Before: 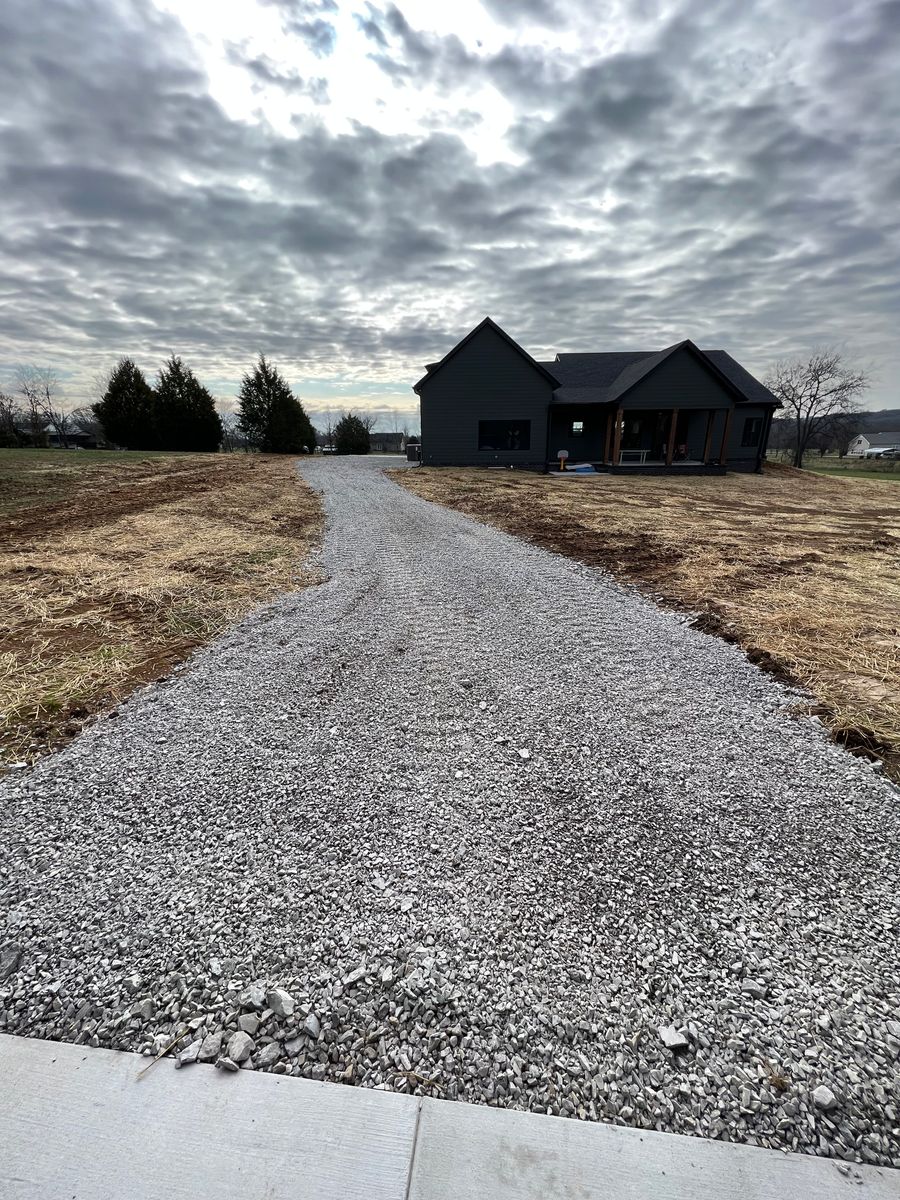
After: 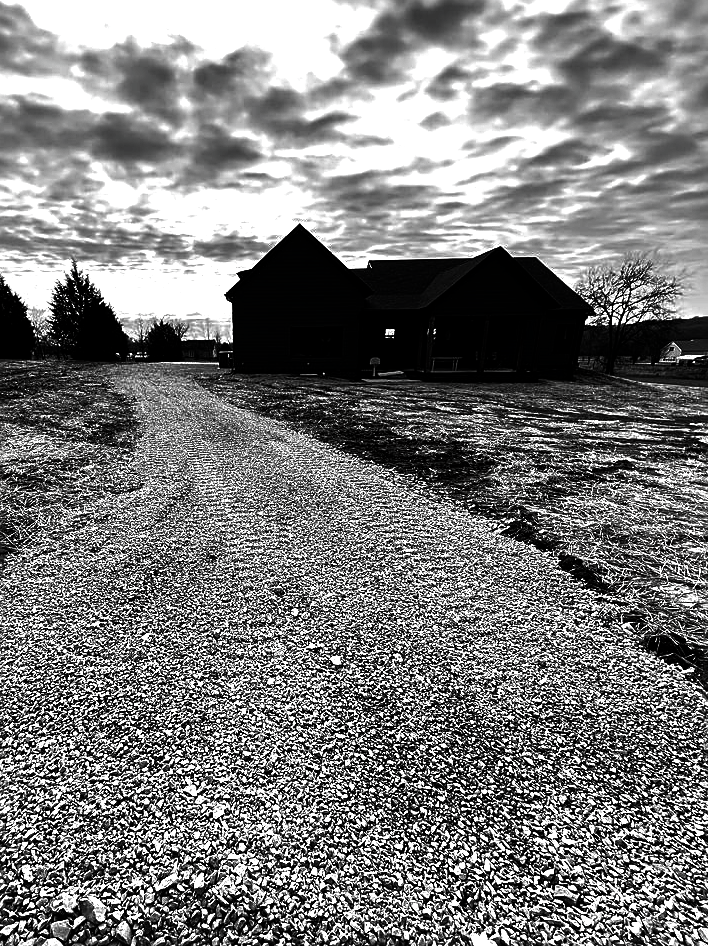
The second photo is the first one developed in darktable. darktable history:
crop and rotate: left 20.92%, top 7.766%, right 0.352%, bottom 13.37%
exposure: black level correction 0, exposure 0.89 EV, compensate exposure bias true, compensate highlight preservation false
contrast brightness saturation: contrast 0.016, brightness -0.986, saturation -0.987
sharpen: on, module defaults
